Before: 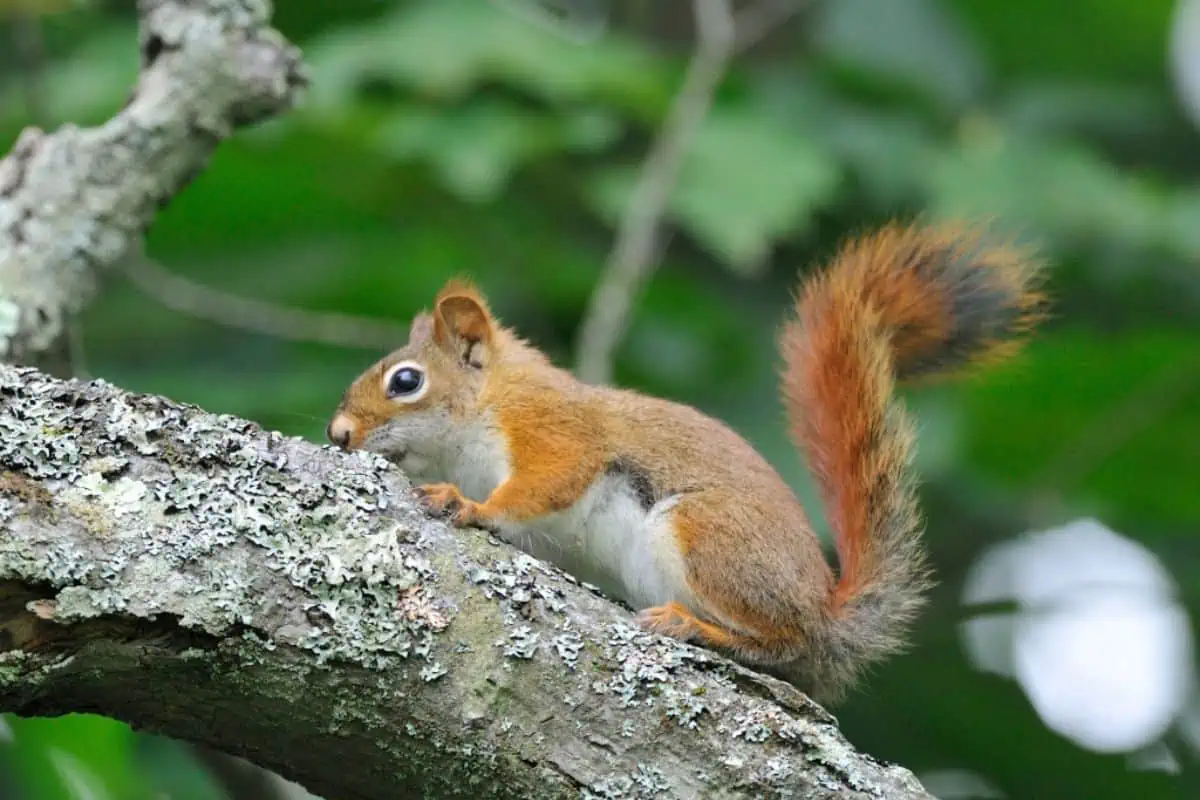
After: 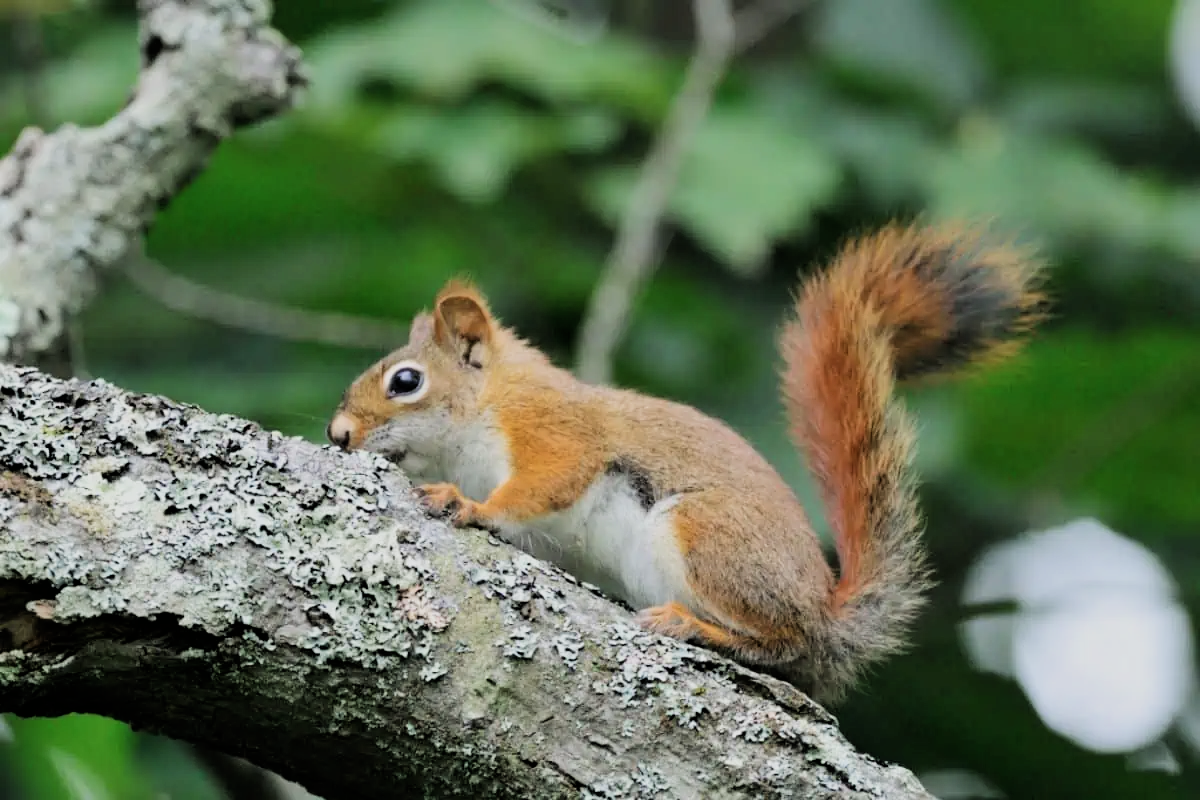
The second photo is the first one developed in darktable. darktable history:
contrast brightness saturation: saturation -0.085
filmic rgb: black relative exposure -7.5 EV, white relative exposure 4.99 EV, hardness 3.35, contrast 1.3
